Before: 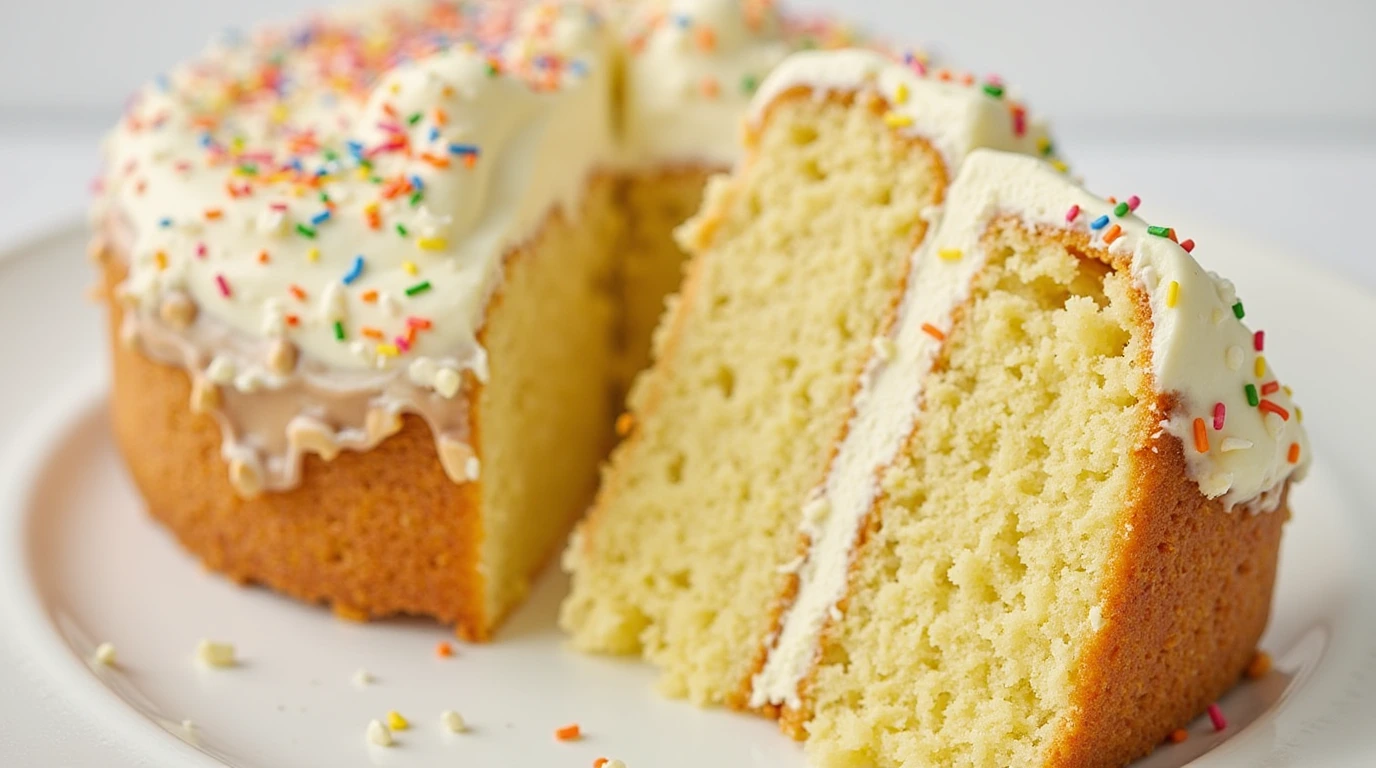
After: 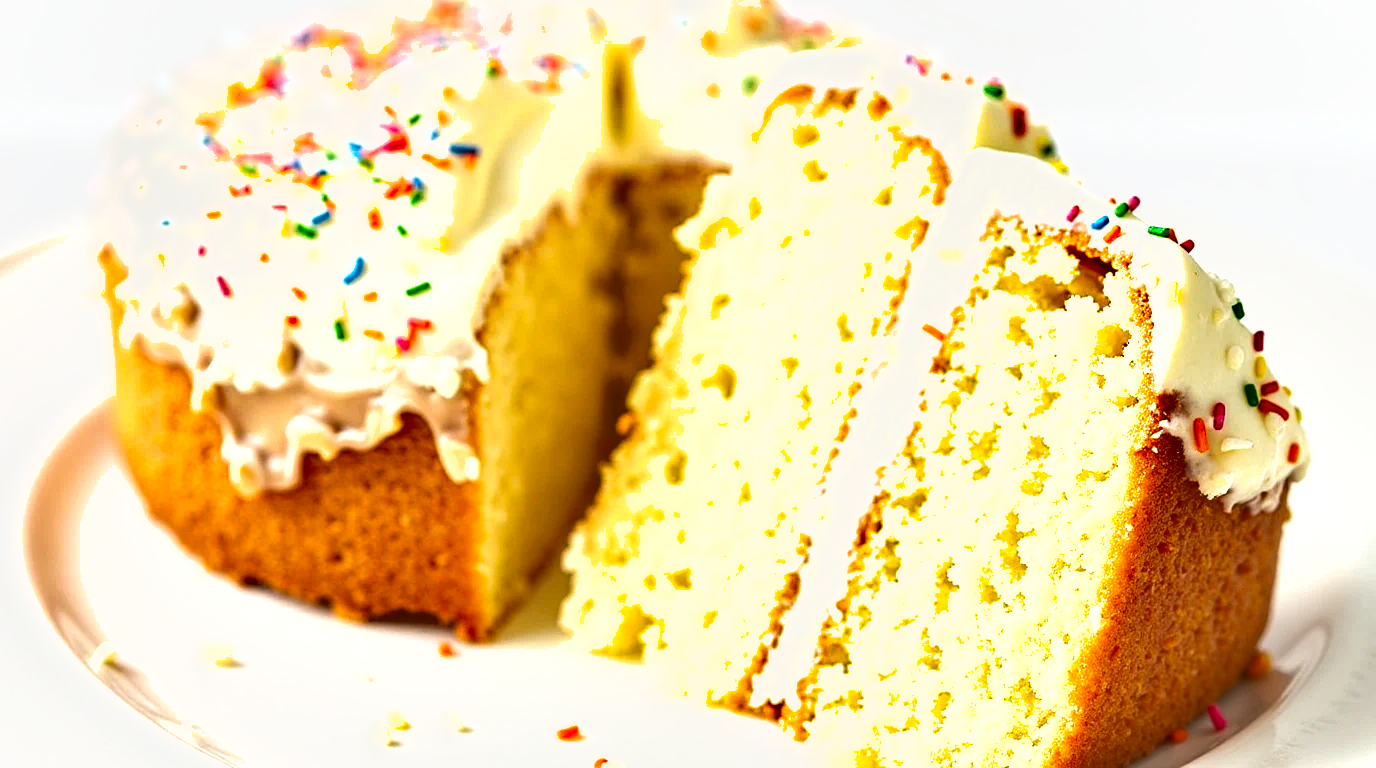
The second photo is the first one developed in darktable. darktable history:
exposure: black level correction 0, exposure 1 EV, compensate highlight preservation false
shadows and highlights: soften with gaussian
